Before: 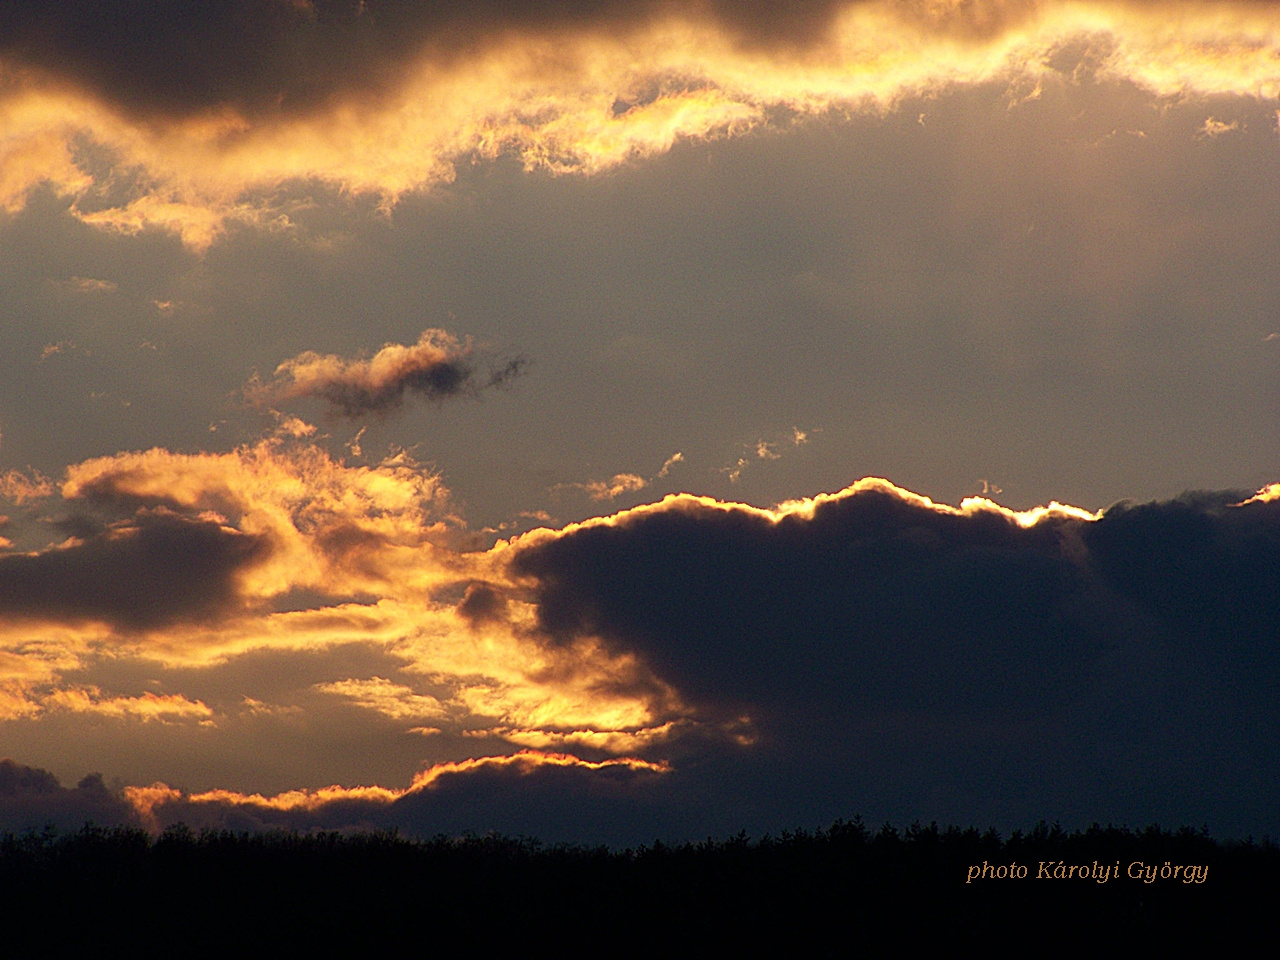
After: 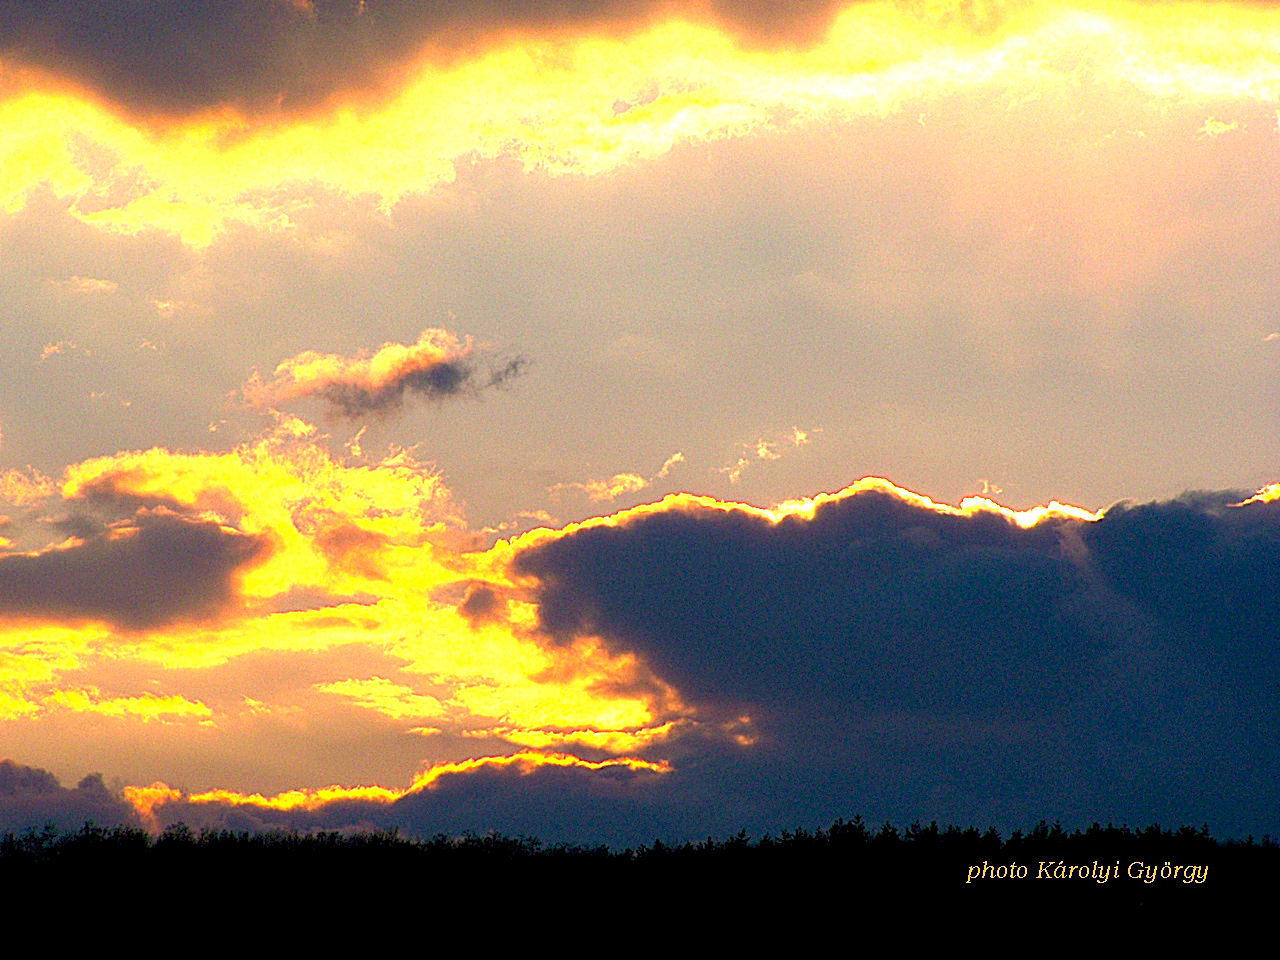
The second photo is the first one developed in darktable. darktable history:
exposure: black level correction 0.001, exposure 1.735 EV, compensate highlight preservation false
color balance rgb: shadows lift › chroma 2%, shadows lift › hue 217.2°, power › hue 60°, highlights gain › chroma 1%, highlights gain › hue 69.6°, global offset › luminance -0.5%, perceptual saturation grading › global saturation 15%, global vibrance 15%
